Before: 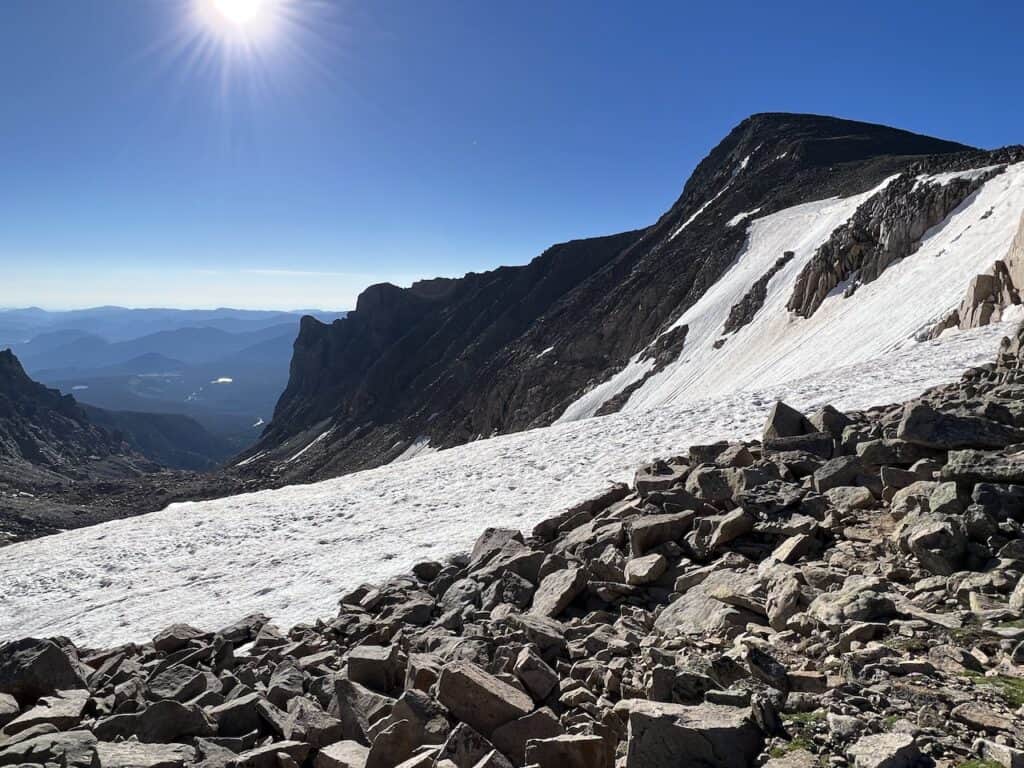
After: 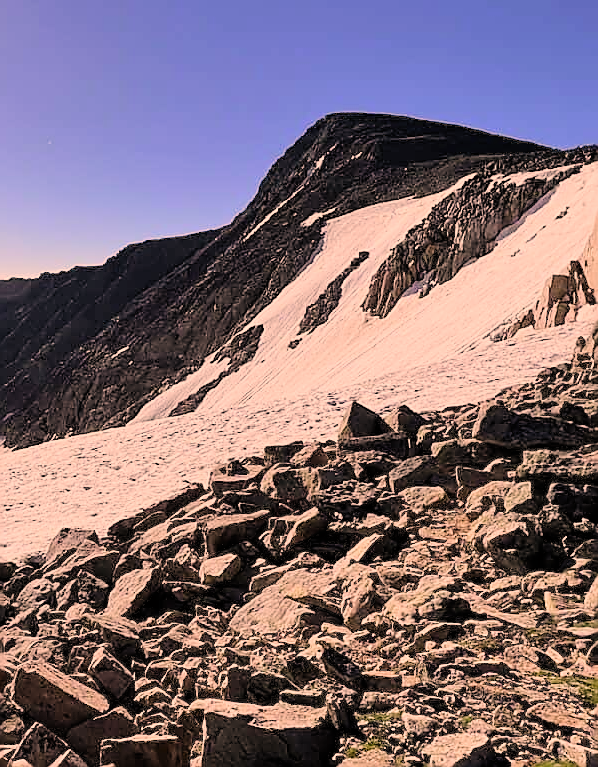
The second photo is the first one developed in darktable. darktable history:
sharpen: radius 1.4, amount 1.265, threshold 0.66
crop: left 41.547%
color correction: highlights a* 22.28, highlights b* 21.64
exposure: black level correction 0, exposure 0.702 EV, compensate exposure bias true, compensate highlight preservation false
filmic rgb: black relative exposure -7.16 EV, white relative exposure 5.37 EV, hardness 3.02, add noise in highlights 0.001, preserve chrominance luminance Y, color science v3 (2019), use custom middle-gray values true, contrast in highlights soft
